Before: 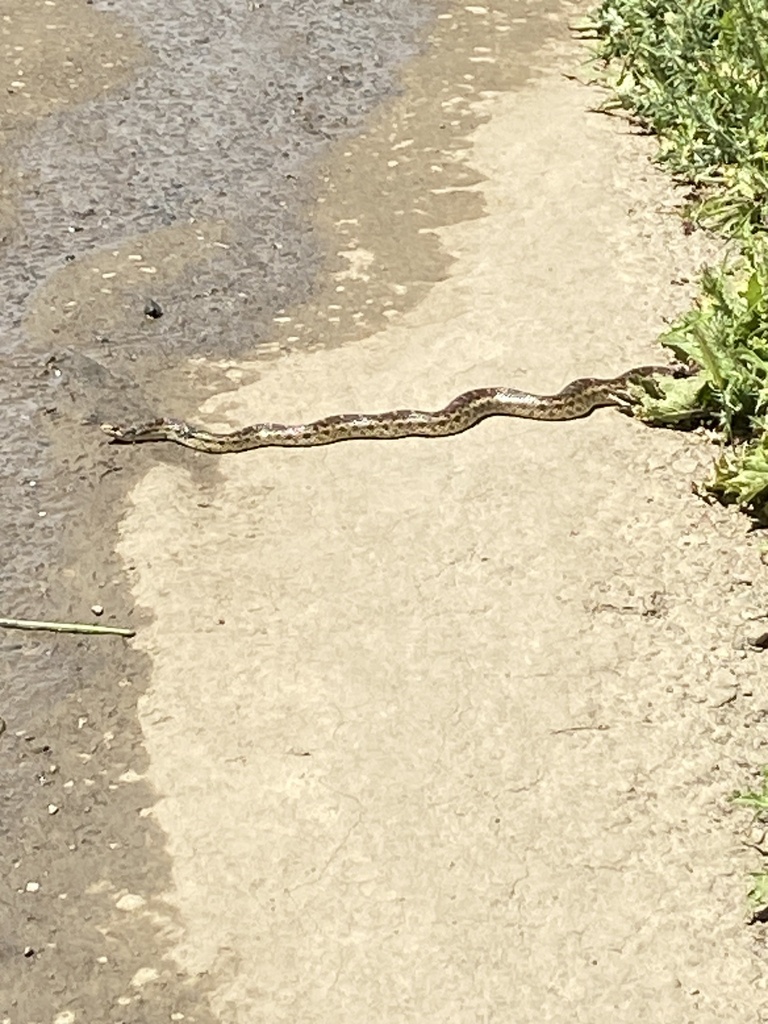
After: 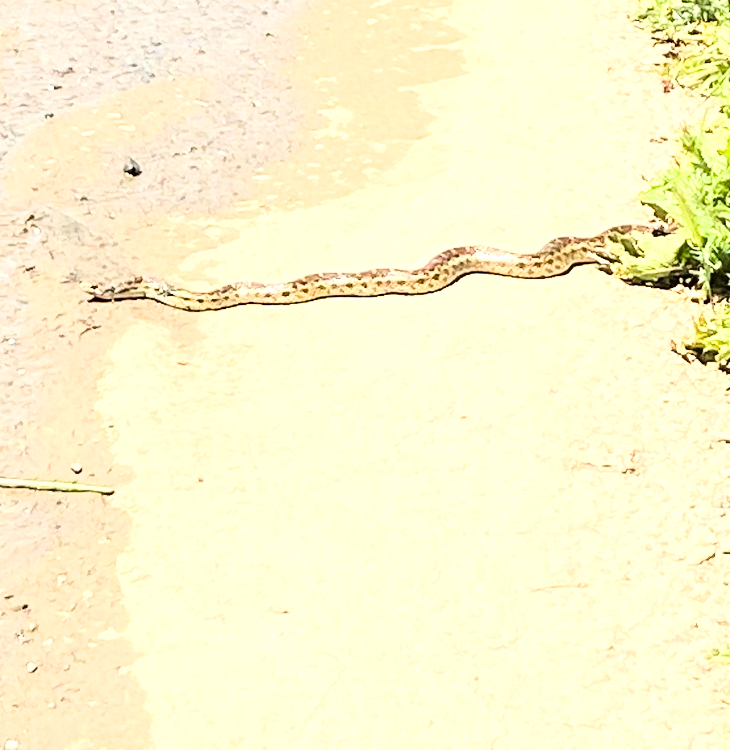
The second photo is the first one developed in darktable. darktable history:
base curve: curves: ch0 [(0, 0) (0, 0.001) (0.001, 0.001) (0.004, 0.002) (0.007, 0.004) (0.015, 0.013) (0.033, 0.045) (0.052, 0.096) (0.075, 0.17) (0.099, 0.241) (0.163, 0.42) (0.219, 0.55) (0.259, 0.616) (0.327, 0.722) (0.365, 0.765) (0.522, 0.873) (0.547, 0.881) (0.689, 0.919) (0.826, 0.952) (1, 1)]
exposure: black level correction 0, exposure 0.704 EV, compensate highlight preservation false
crop and rotate: left 2.836%, top 13.871%, right 2.065%, bottom 12.843%
